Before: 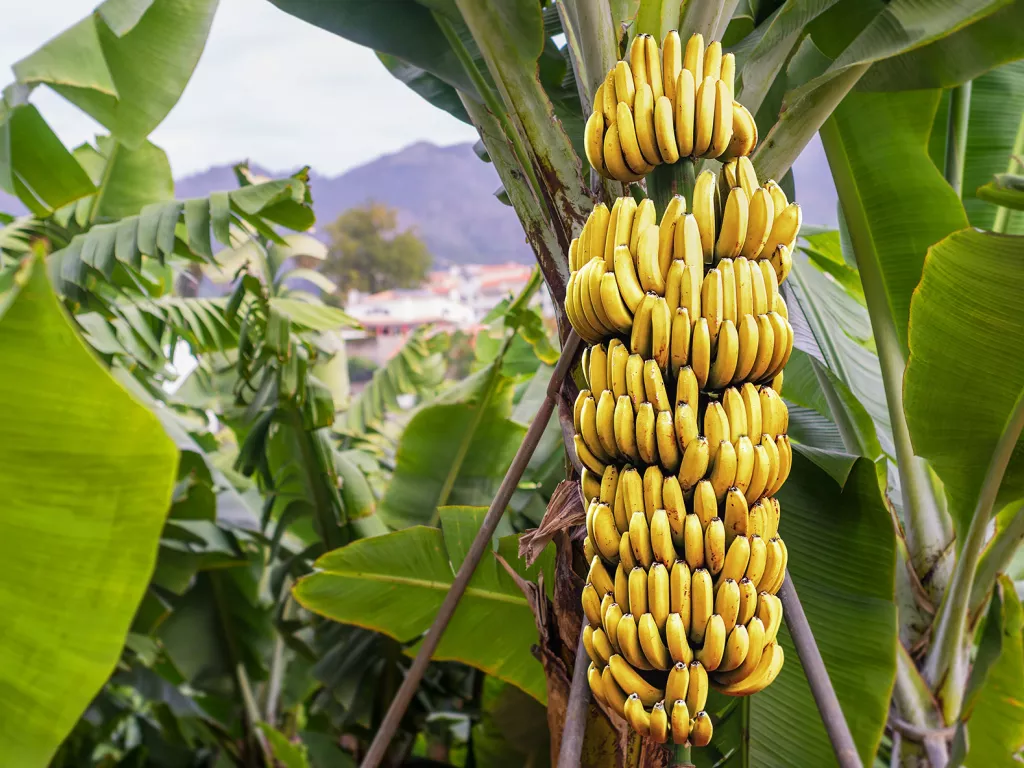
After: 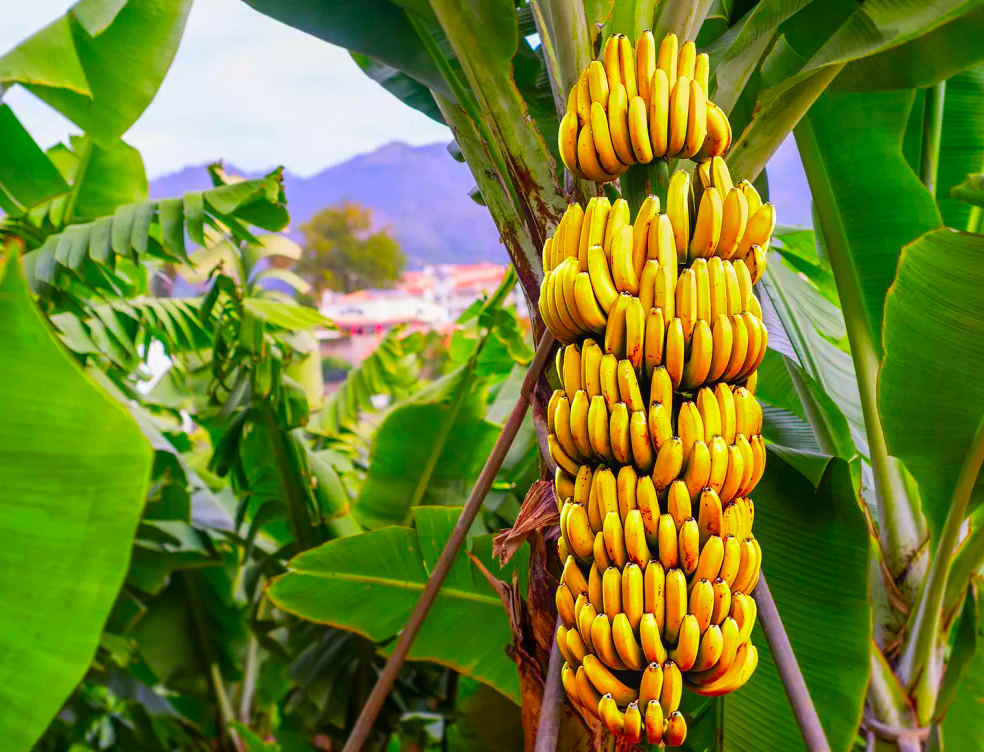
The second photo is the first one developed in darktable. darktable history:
crop and rotate: left 2.628%, right 1.273%, bottom 1.967%
color correction: highlights b* -0.053, saturation 2.11
